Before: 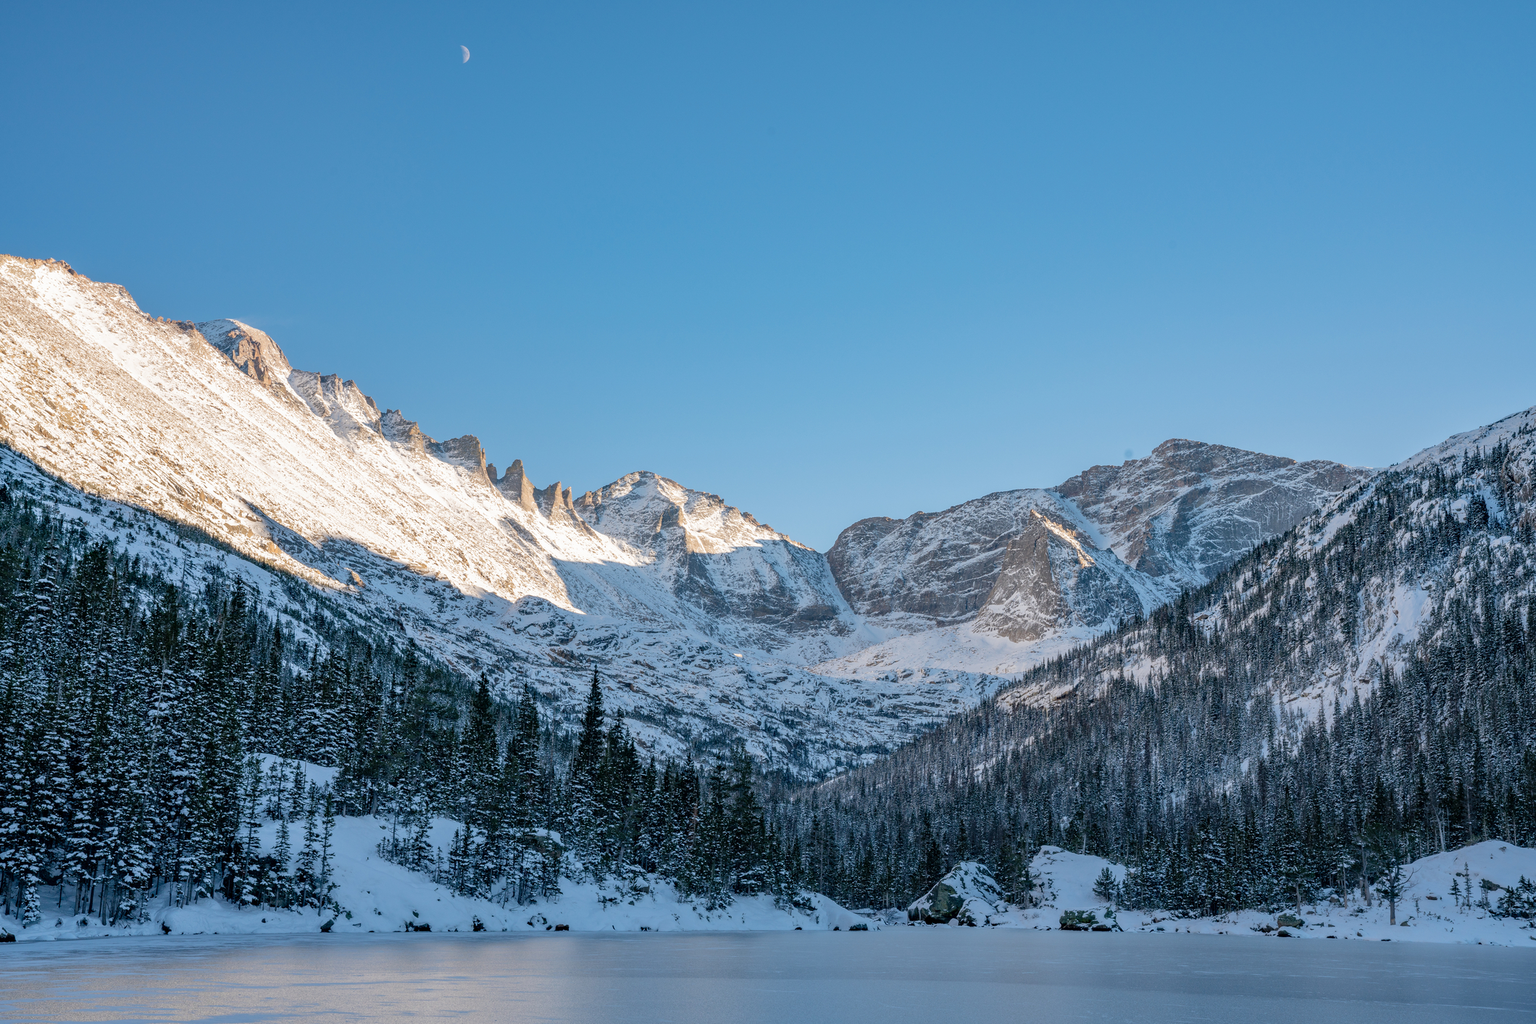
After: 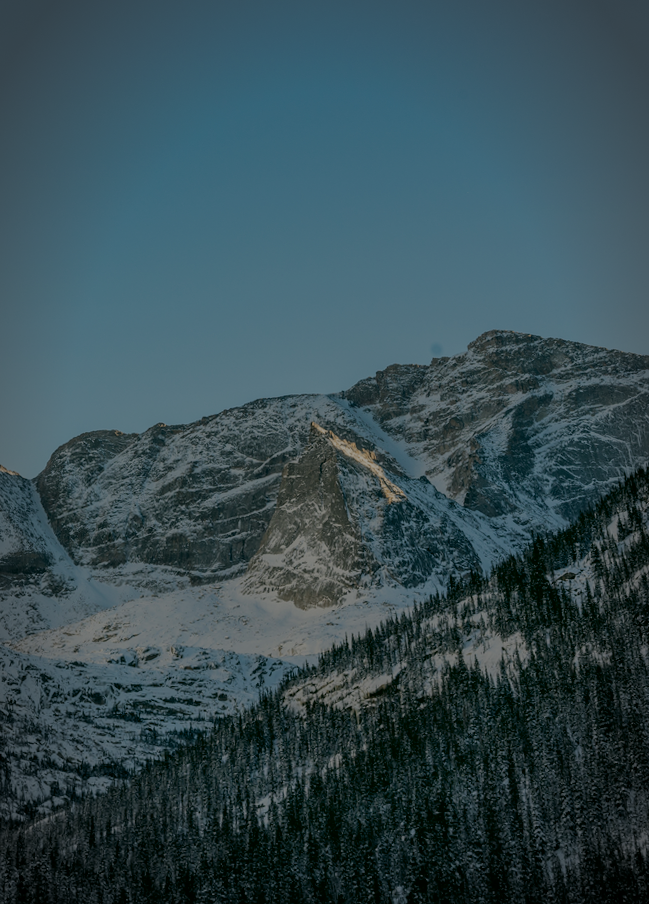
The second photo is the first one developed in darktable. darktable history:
filmic rgb: black relative exposure -7.15 EV, white relative exposure 5.36 EV, hardness 3.02
rotate and perspective: rotation 0.72°, lens shift (vertical) -0.352, lens shift (horizontal) -0.051, crop left 0.152, crop right 0.859, crop top 0.019, crop bottom 0.964
tone equalizer: -7 EV 0.13 EV, smoothing diameter 25%, edges refinement/feathering 10, preserve details guided filter
crop and rotate: left 49.936%, top 10.094%, right 13.136%, bottom 24.256%
exposure: exposure -1.468 EV, compensate highlight preservation false
vignetting: automatic ratio true
color correction: highlights a* 4.02, highlights b* 4.98, shadows a* -7.55, shadows b* 4.98
